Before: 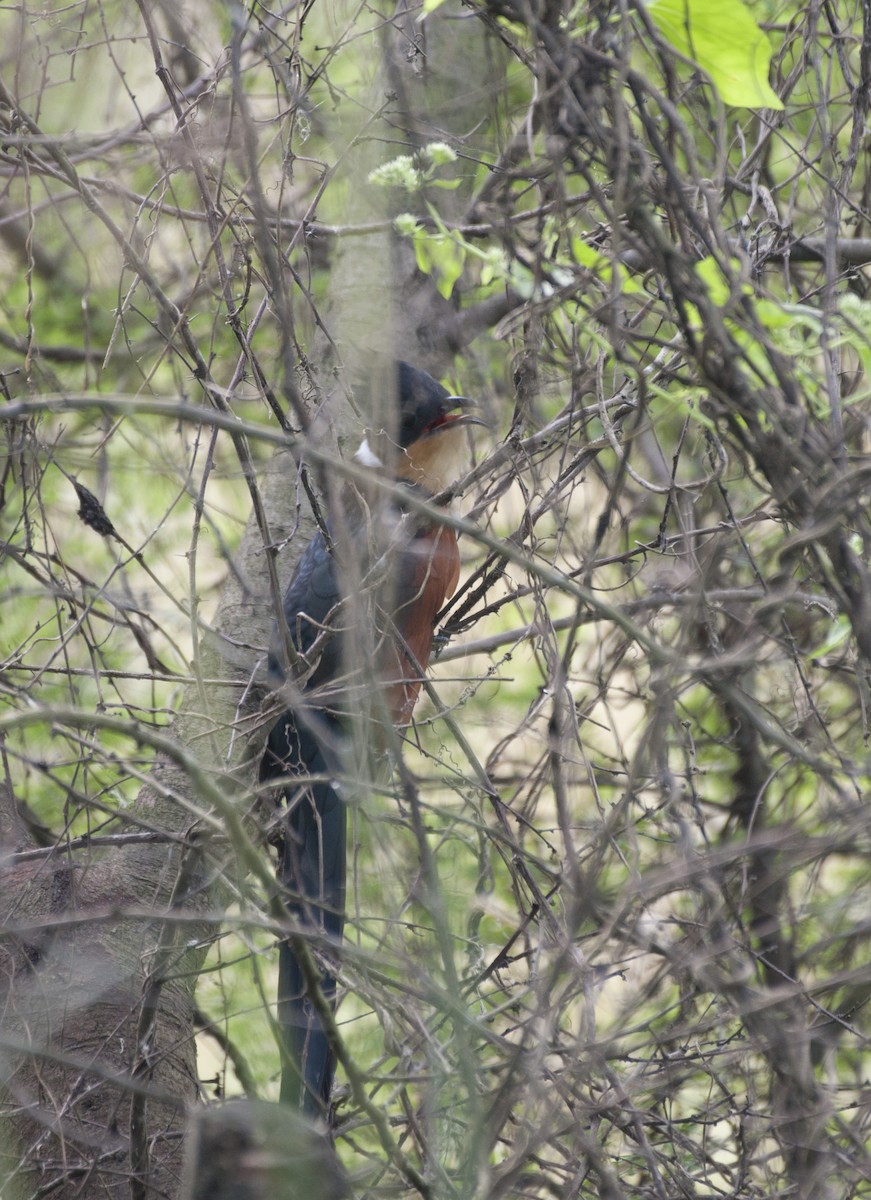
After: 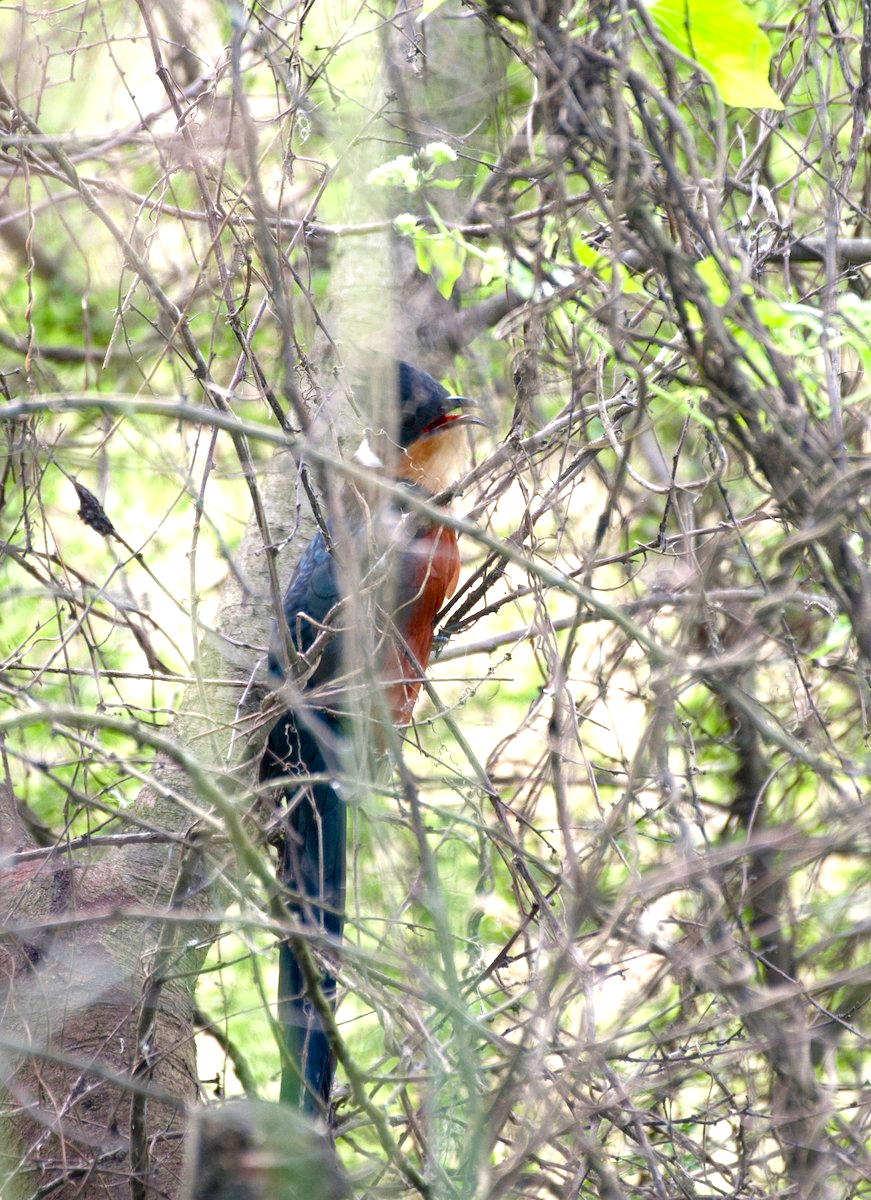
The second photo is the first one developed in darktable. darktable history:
color balance rgb: perceptual saturation grading › global saturation 20%, perceptual saturation grading › highlights -14.085%, perceptual saturation grading › shadows 49.668%, global vibrance -1.436%, saturation formula JzAzBz (2021)
tone equalizer: -8 EV -1.11 EV, -7 EV -1 EV, -6 EV -0.861 EV, -5 EV -0.614 EV, -3 EV 0.564 EV, -2 EV 0.86 EV, -1 EV 1.01 EV, +0 EV 1.07 EV
